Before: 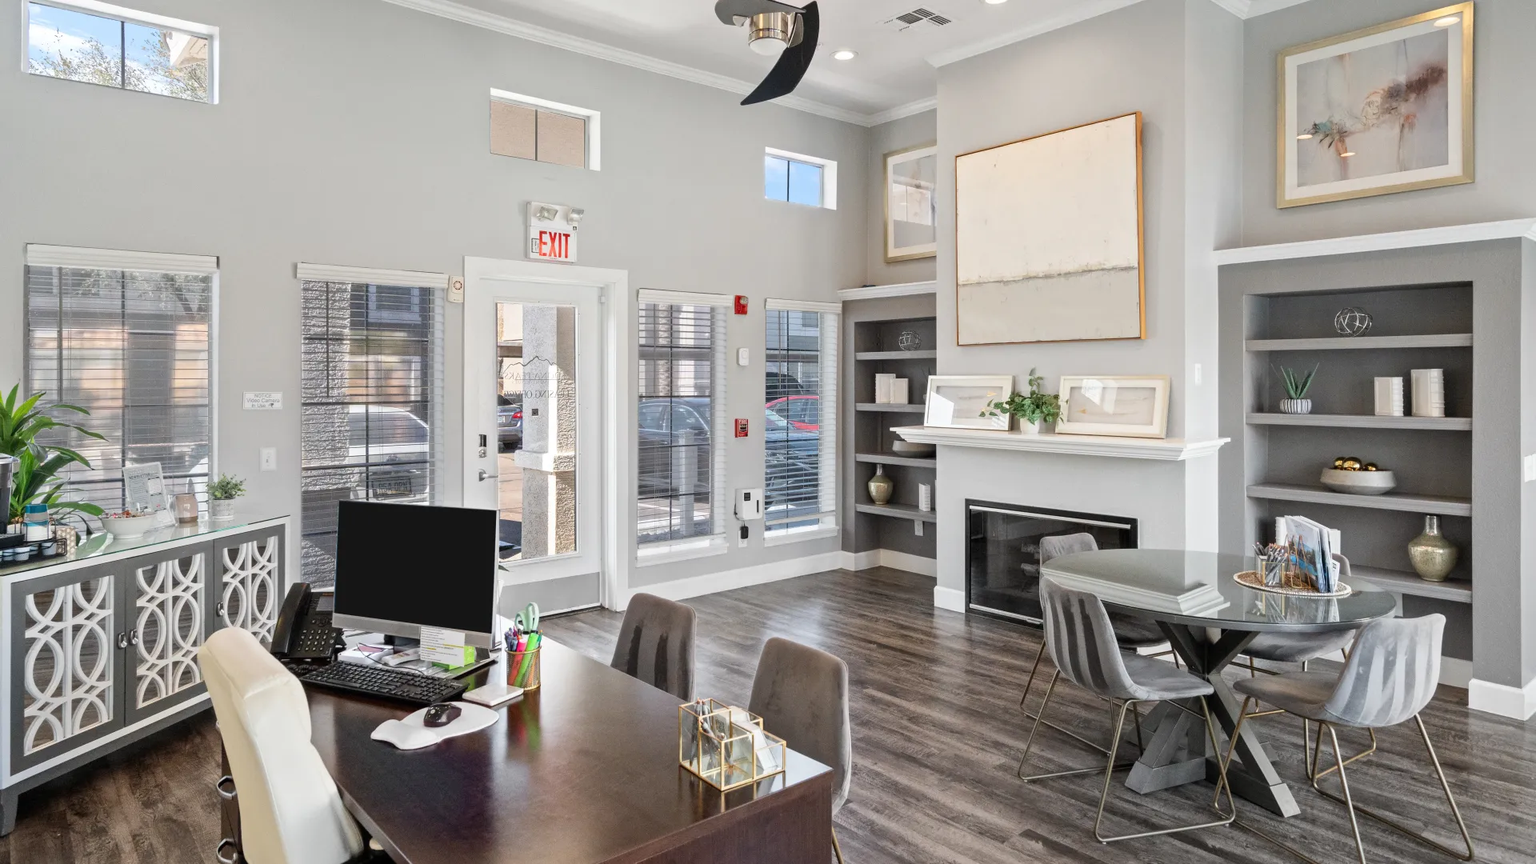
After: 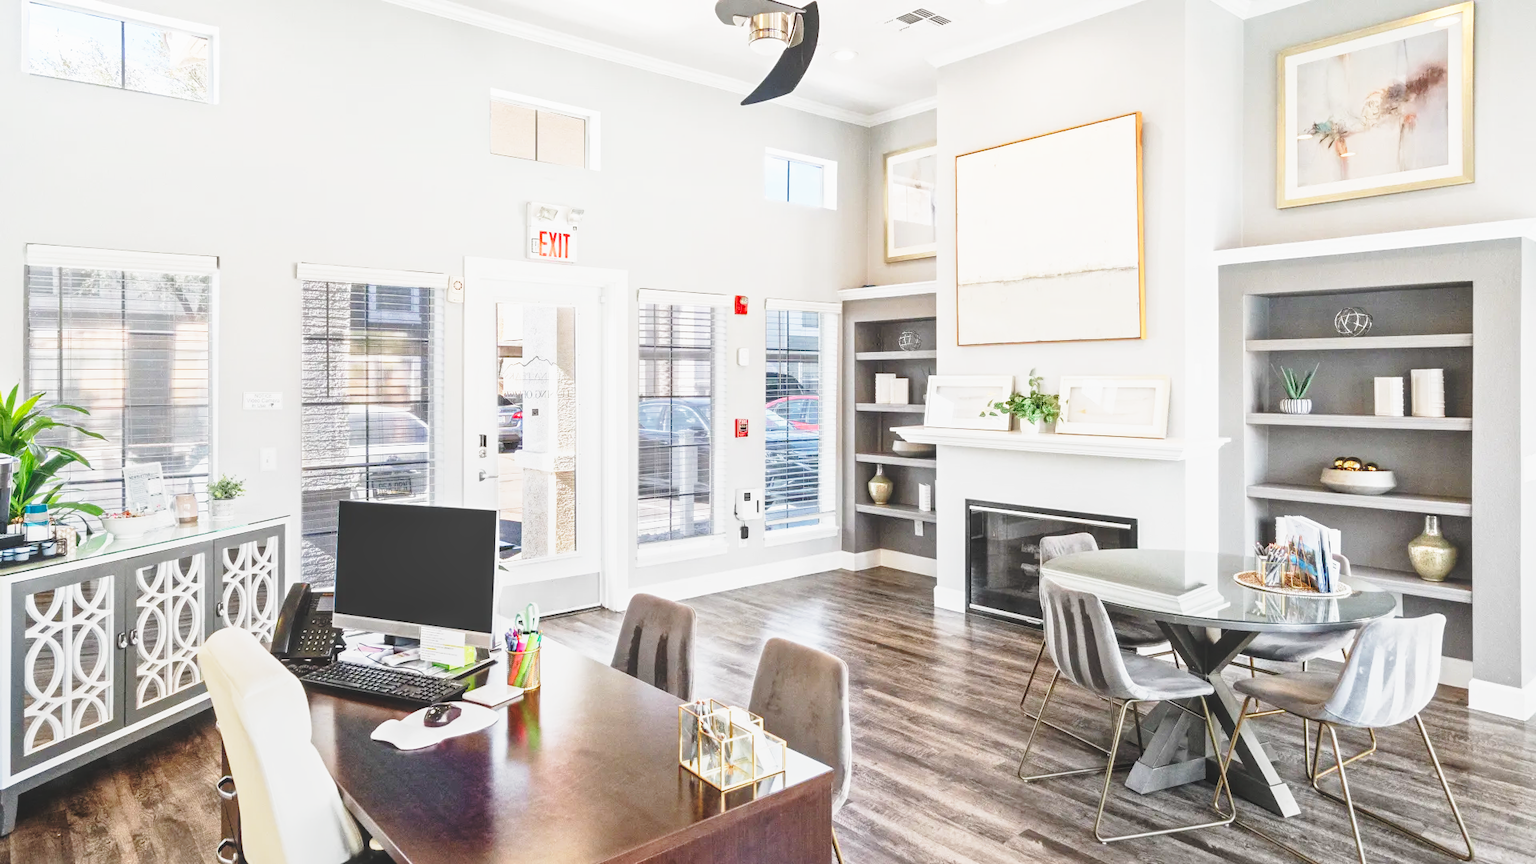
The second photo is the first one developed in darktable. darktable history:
base curve: curves: ch0 [(0, 0) (0.026, 0.03) (0.109, 0.232) (0.351, 0.748) (0.669, 0.968) (1, 1)], preserve colors none
local contrast: highlights 47%, shadows 0%, detail 101%
exposure: compensate highlight preservation false
